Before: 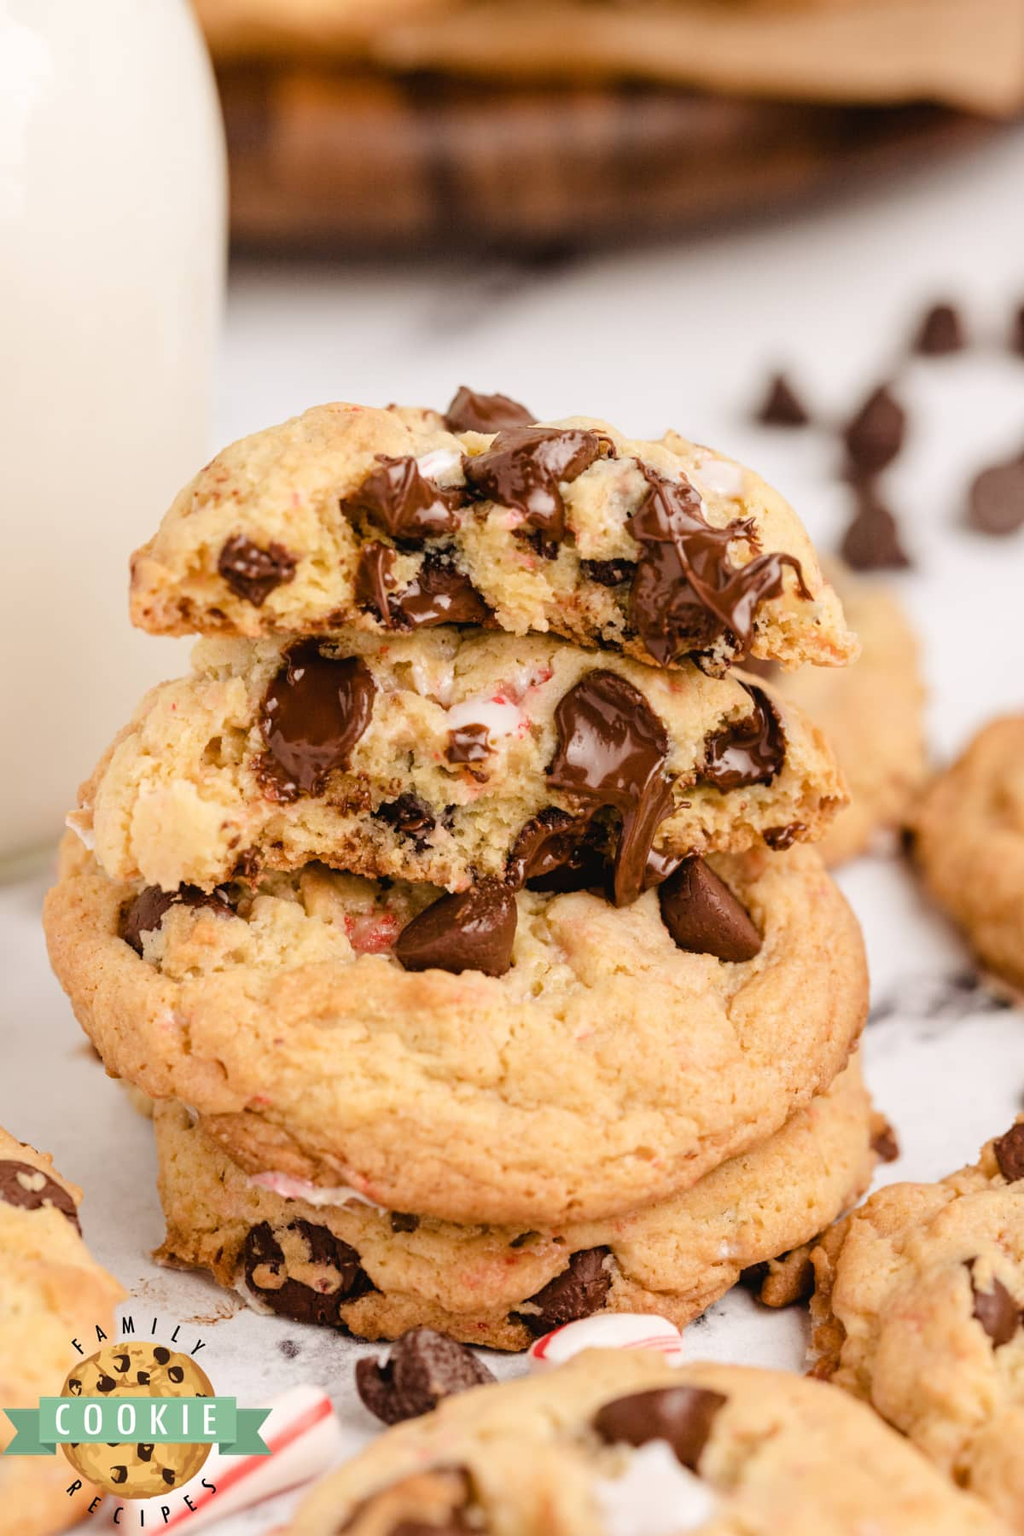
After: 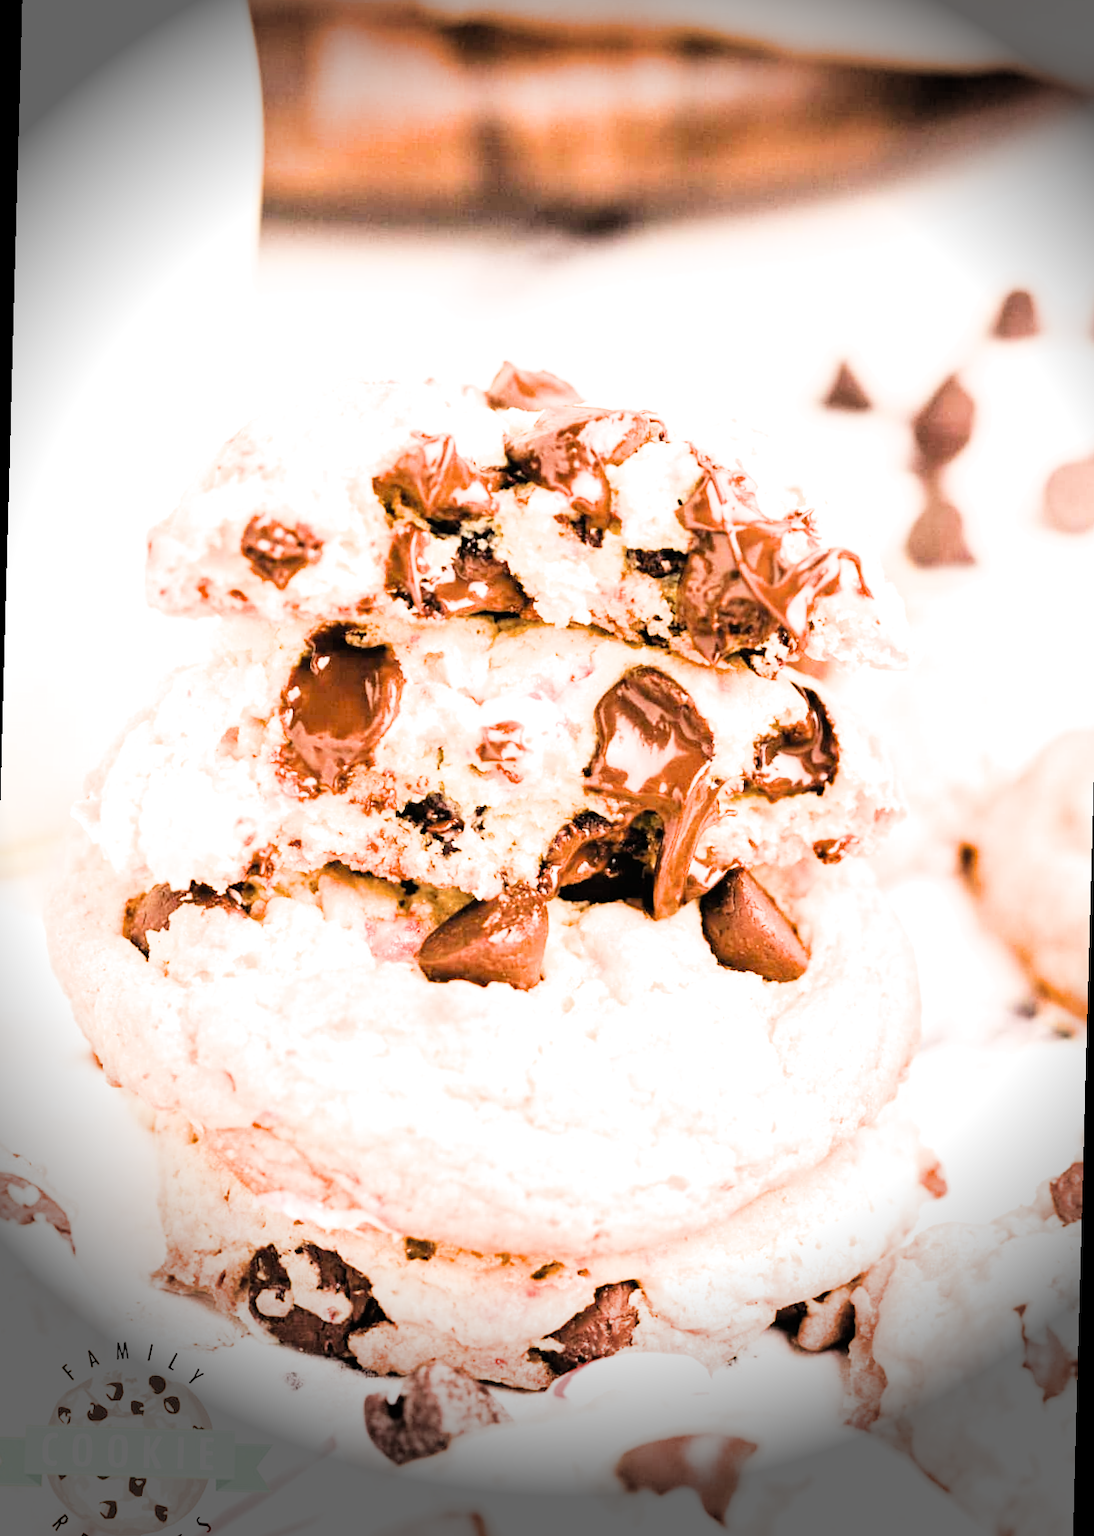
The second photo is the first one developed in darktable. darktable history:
rotate and perspective: rotation 1.57°, crop left 0.018, crop right 0.982, crop top 0.039, crop bottom 0.961
filmic rgb: black relative exposure -5 EV, hardness 2.88, contrast 1.4, highlights saturation mix -20%
exposure: black level correction 0, exposure 2.327 EV, compensate exposure bias true, compensate highlight preservation false
vignetting: fall-off start 76.42%, fall-off radius 27.36%, brightness -0.872, center (0.037, -0.09), width/height ratio 0.971
